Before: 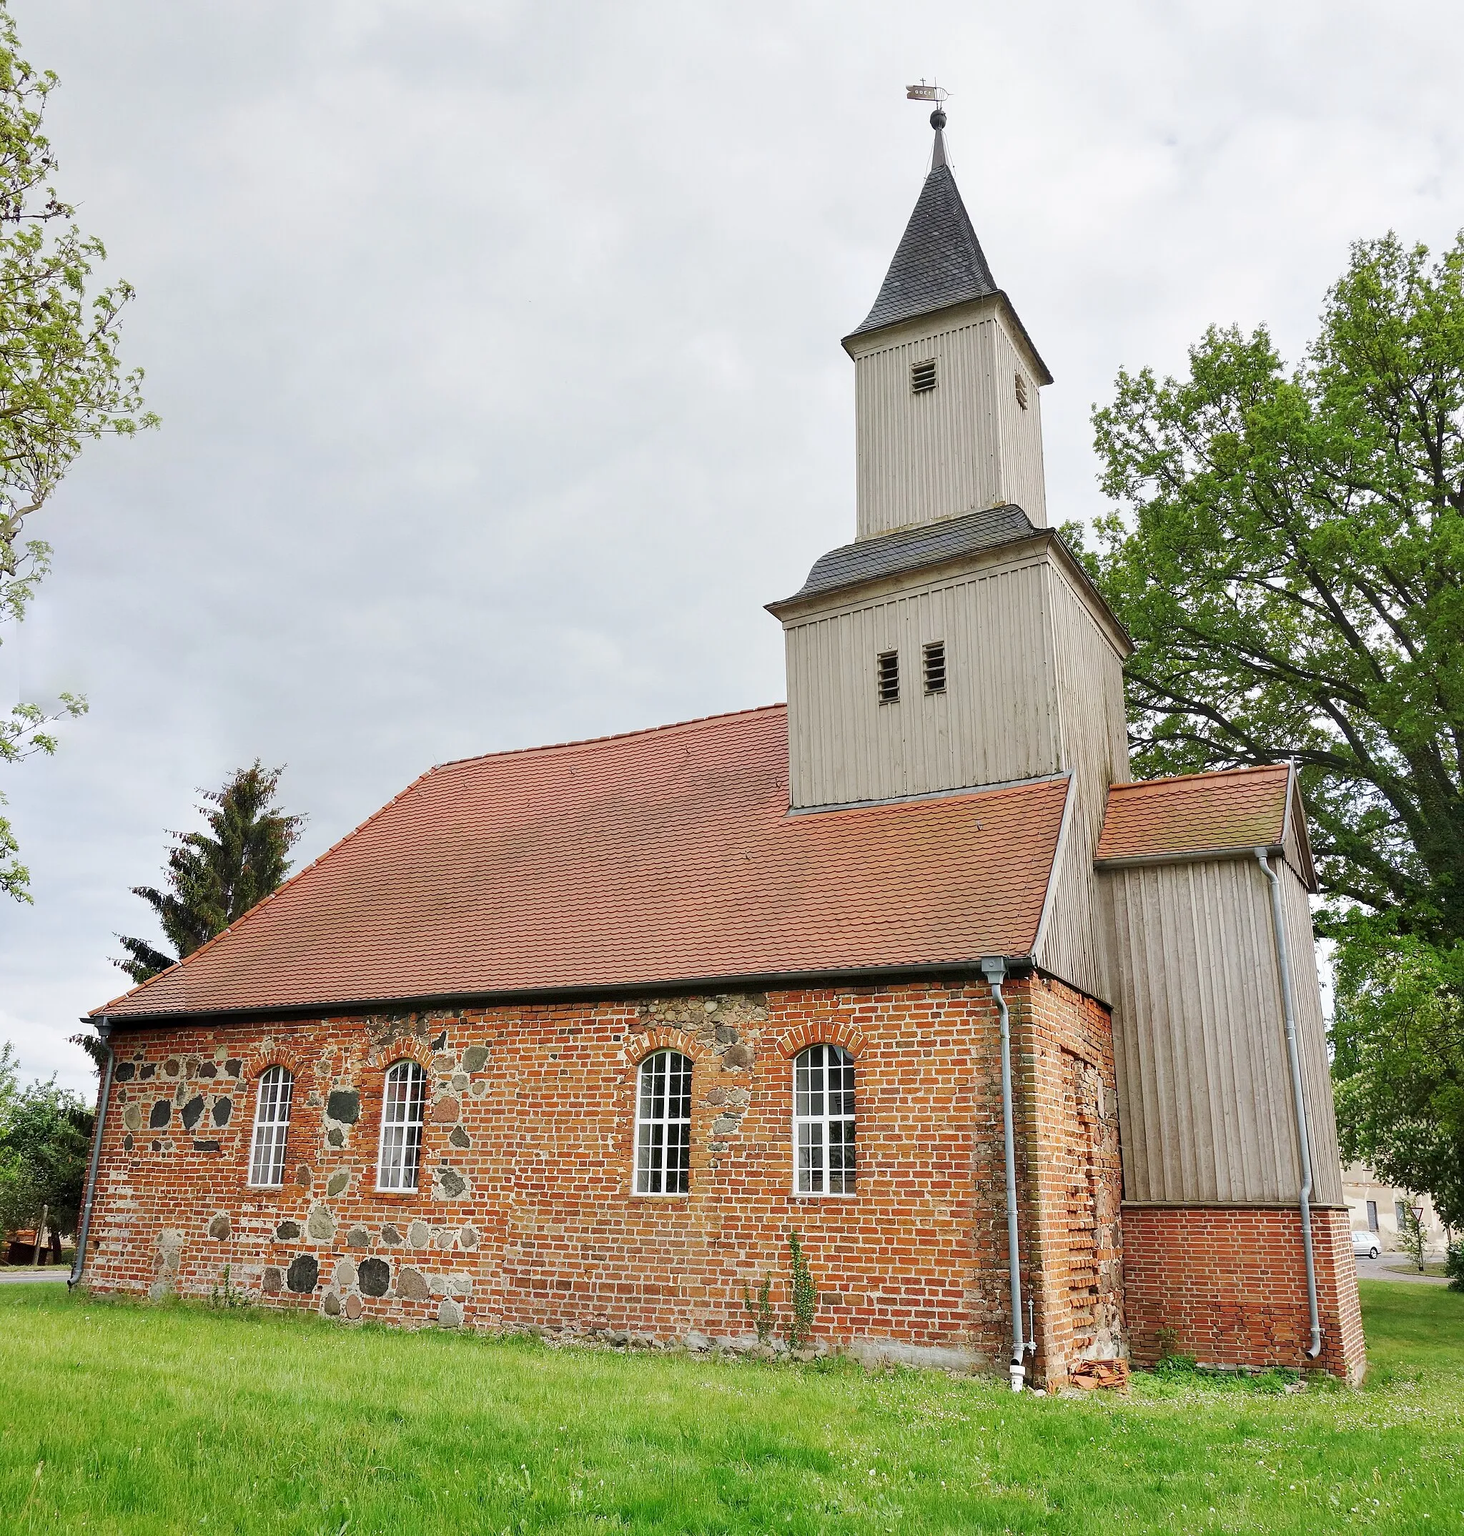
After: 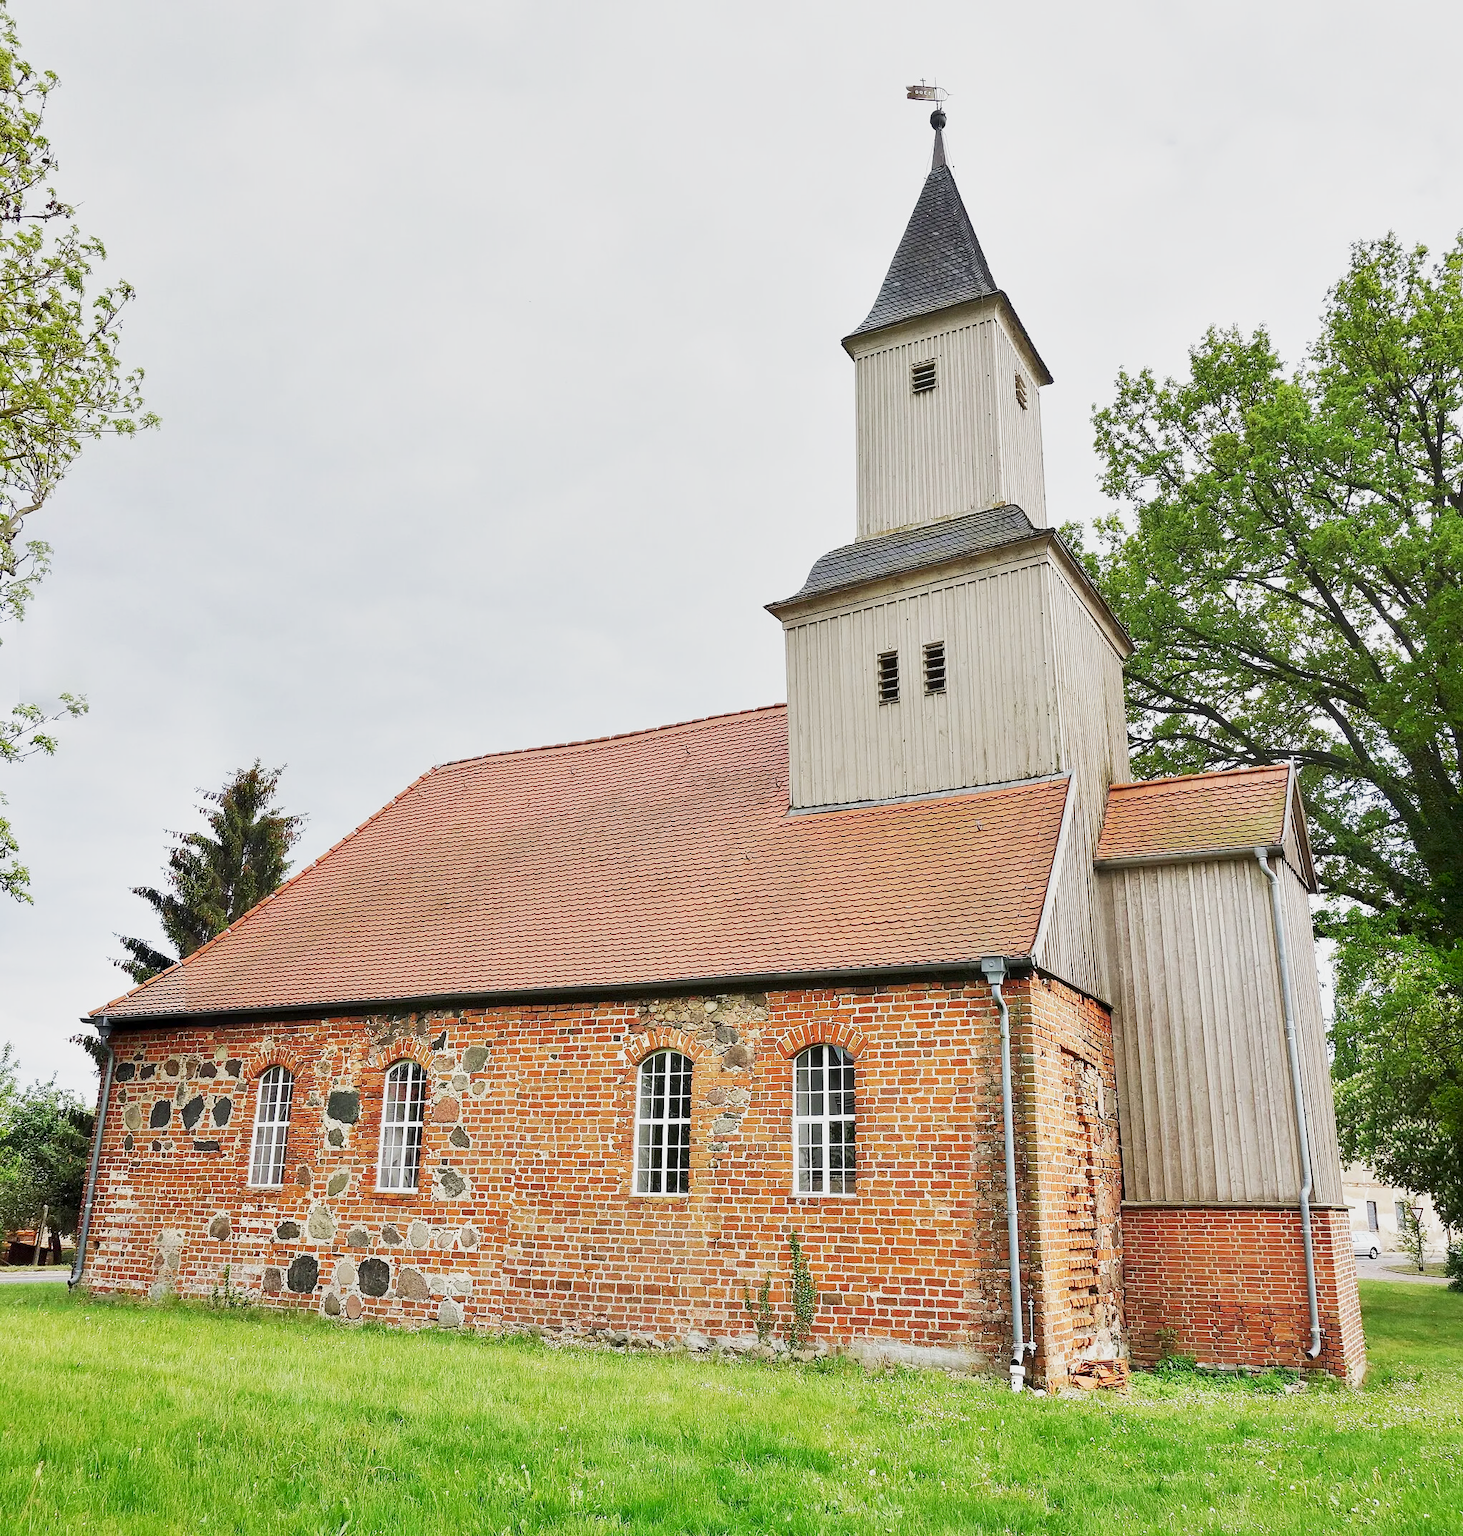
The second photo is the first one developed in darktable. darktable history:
shadows and highlights: shadows -87.48, highlights -36.23, soften with gaussian
base curve: curves: ch0 [(0, 0) (0.088, 0.125) (0.176, 0.251) (0.354, 0.501) (0.613, 0.749) (1, 0.877)], preserve colors none
